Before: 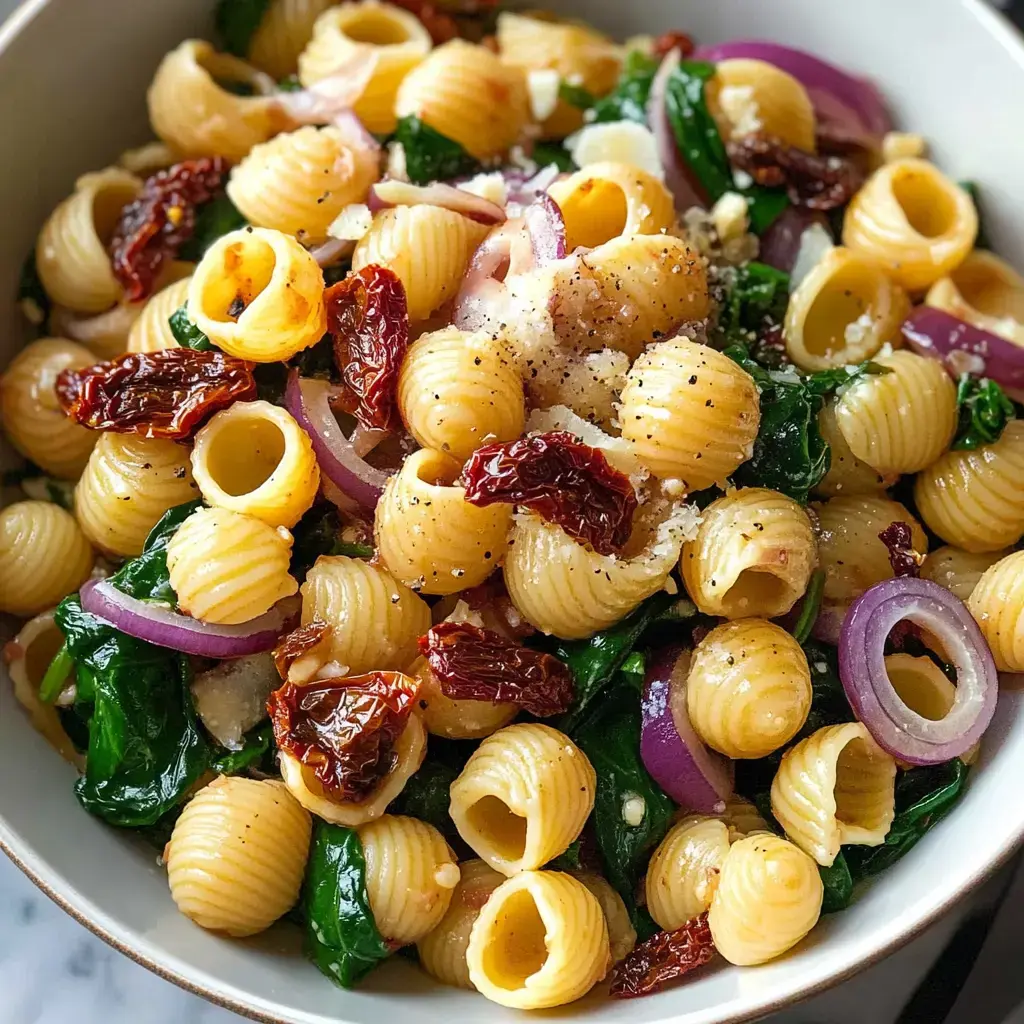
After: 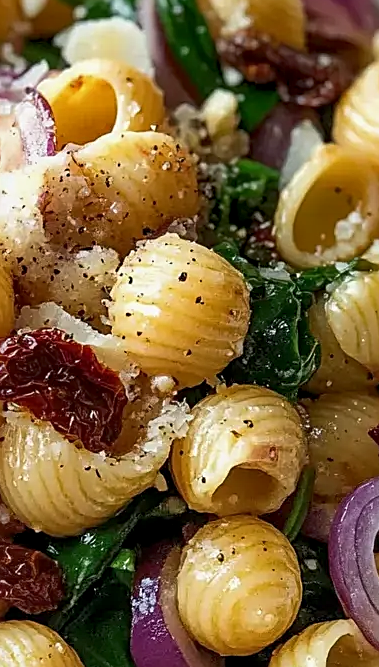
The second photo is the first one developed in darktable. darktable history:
tone equalizer: -8 EV 0.255 EV, -7 EV 0.423 EV, -6 EV 0.43 EV, -5 EV 0.24 EV, -3 EV -0.244 EV, -2 EV -0.407 EV, -1 EV -0.406 EV, +0 EV -0.249 EV
local contrast: highlights 88%, shadows 82%
sharpen: on, module defaults
crop and rotate: left 49.832%, top 10.123%, right 13.083%, bottom 24.688%
